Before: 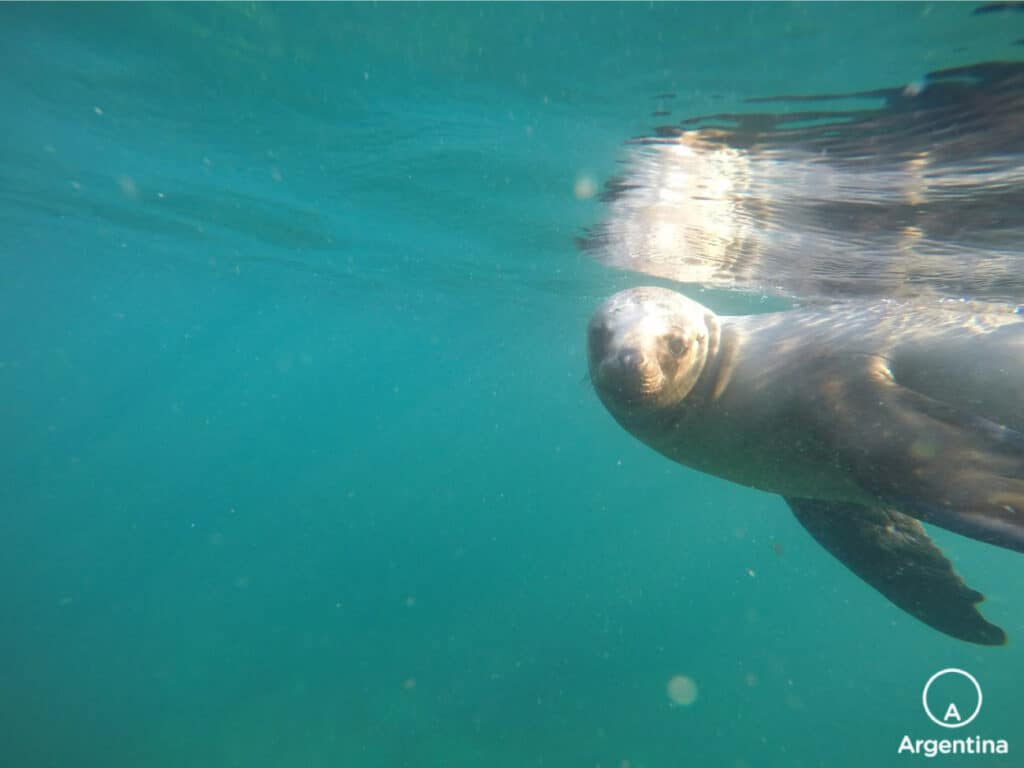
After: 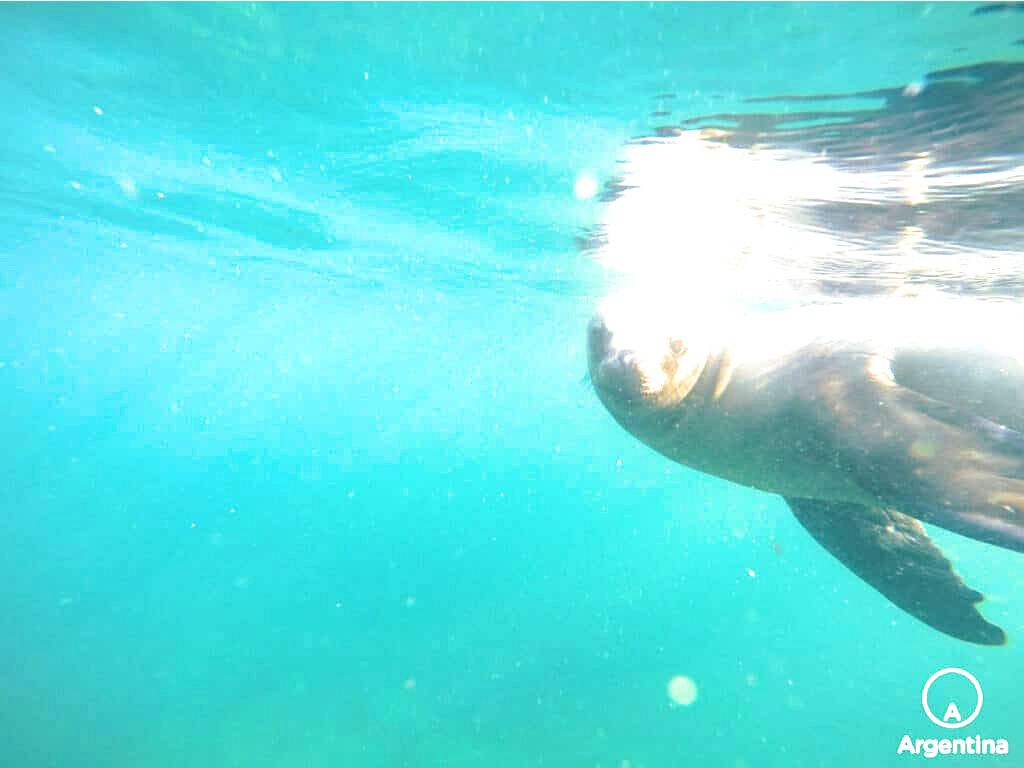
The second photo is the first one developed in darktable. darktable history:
sharpen: radius 1.272, amount 0.305, threshold 0
exposure: black level correction 0, exposure 1.5 EV, compensate exposure bias true, compensate highlight preservation false
split-toning: shadows › hue 186.43°, highlights › hue 49.29°, compress 30.29%
rgb levels: levels [[0.013, 0.434, 0.89], [0, 0.5, 1], [0, 0.5, 1]]
